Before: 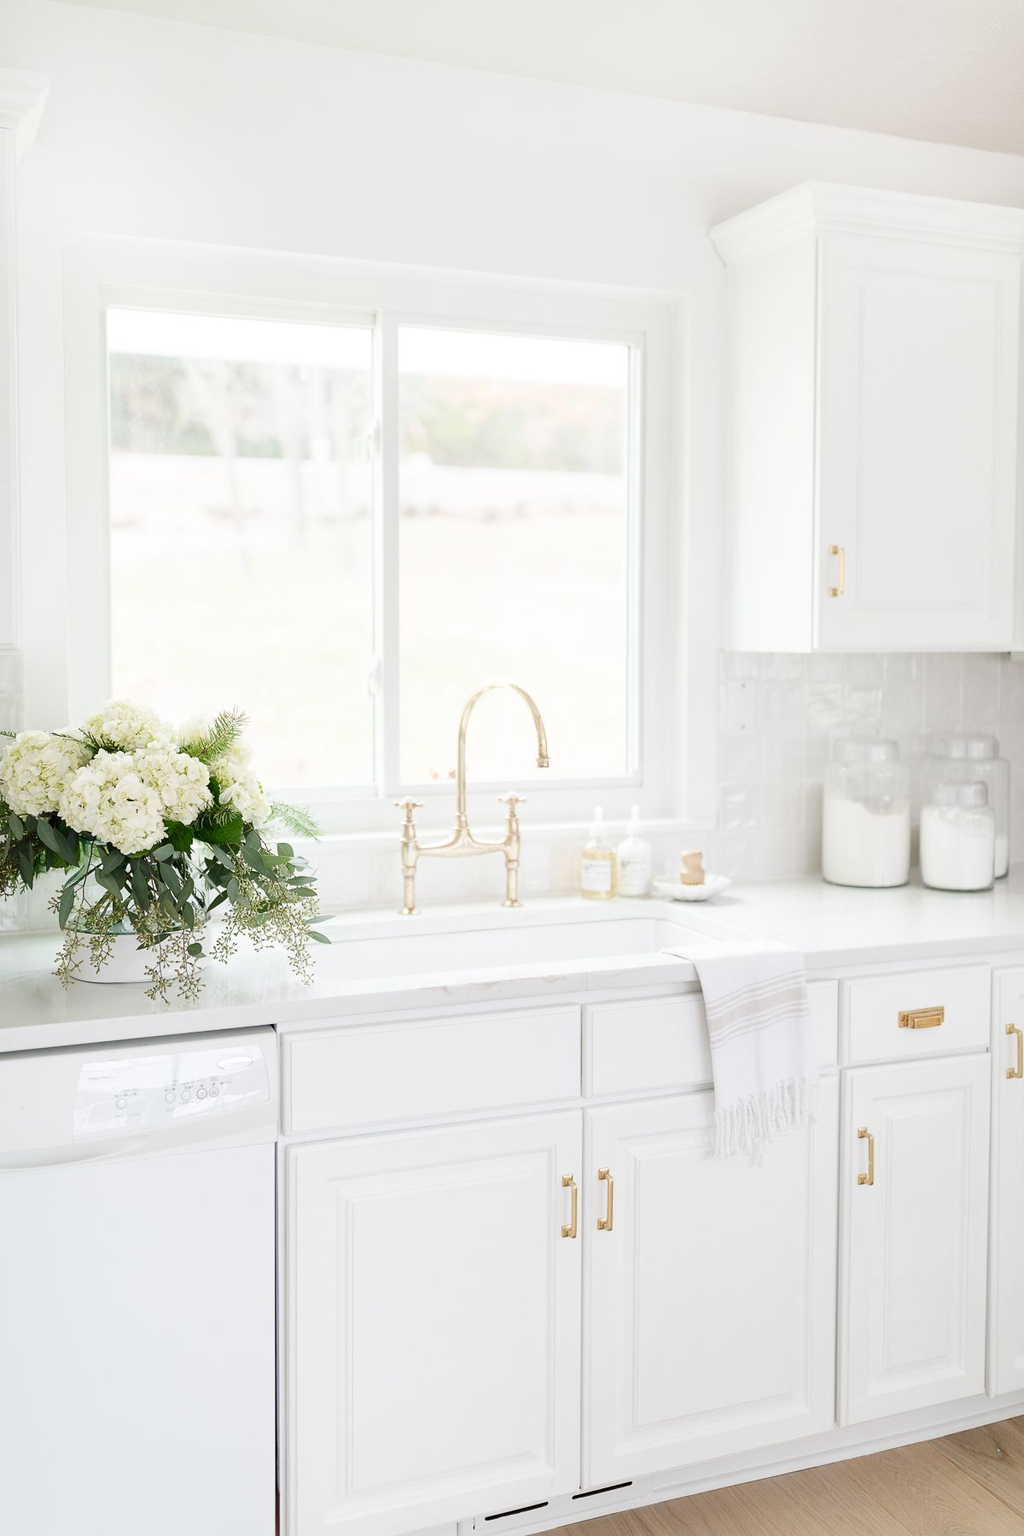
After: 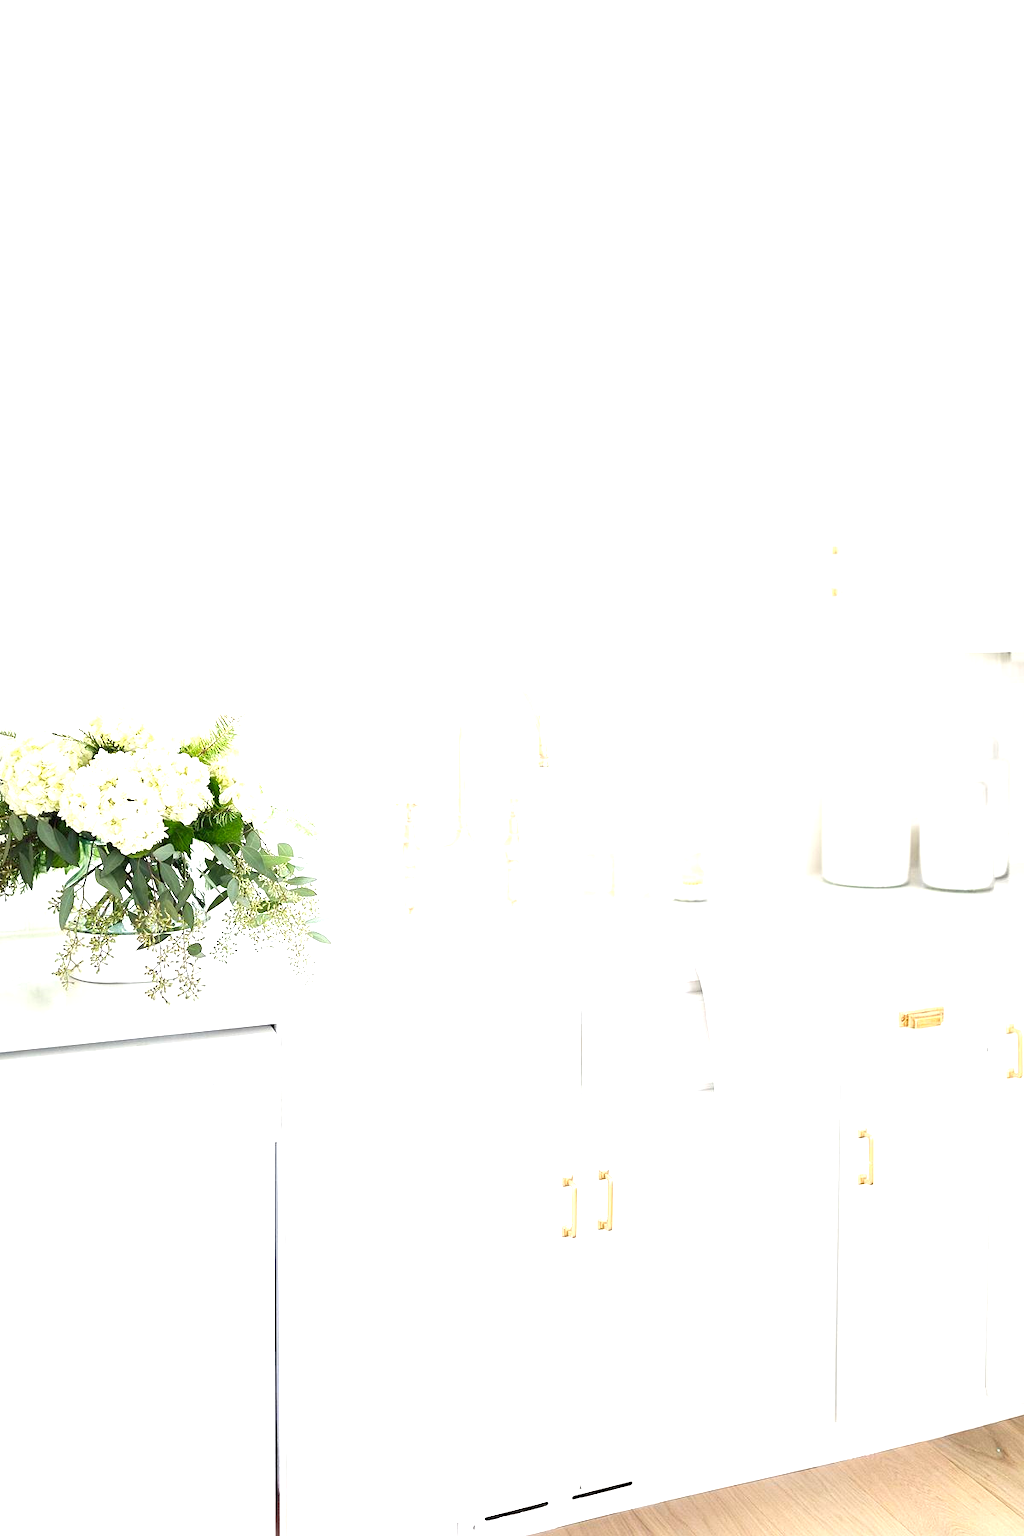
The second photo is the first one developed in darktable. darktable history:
exposure: exposure 1.152 EV, compensate highlight preservation false
color balance rgb: linear chroma grading › shadows -7.784%, linear chroma grading › global chroma 9.739%, perceptual saturation grading › global saturation 0.336%
